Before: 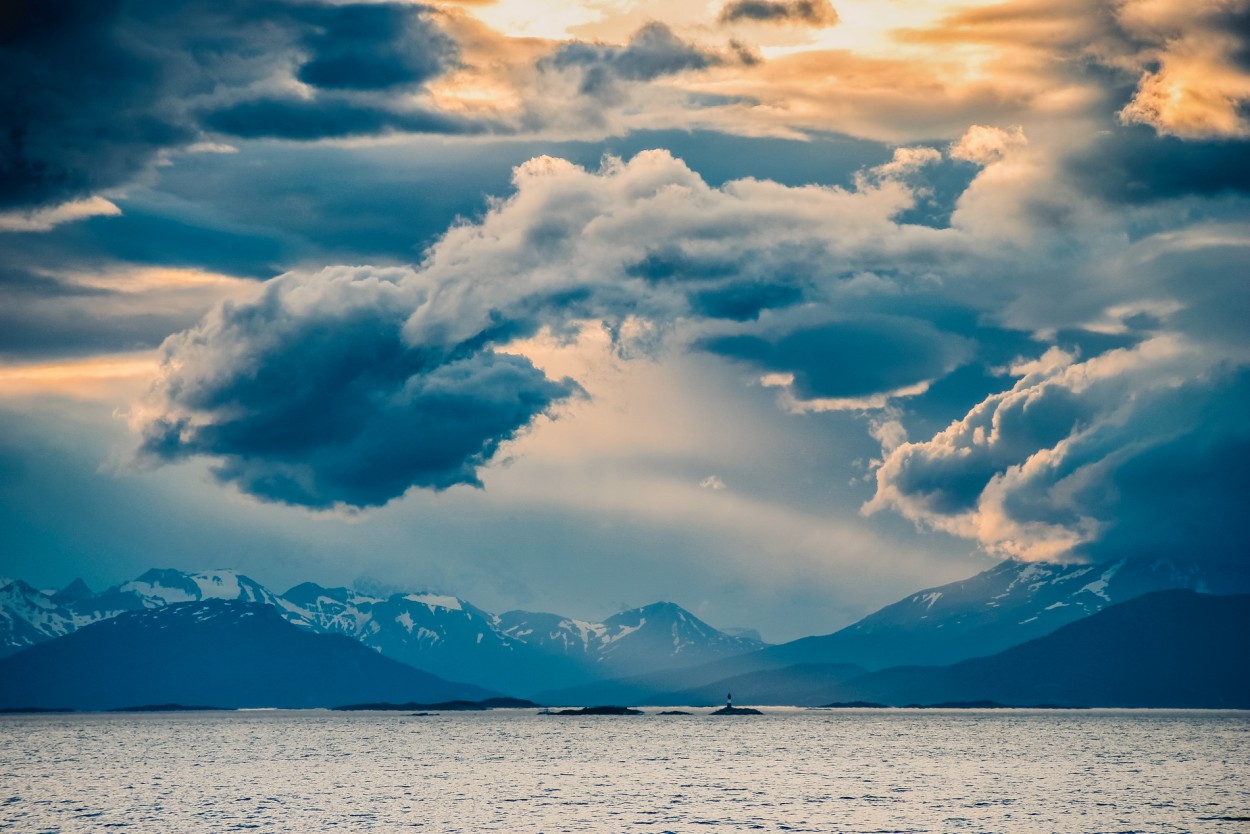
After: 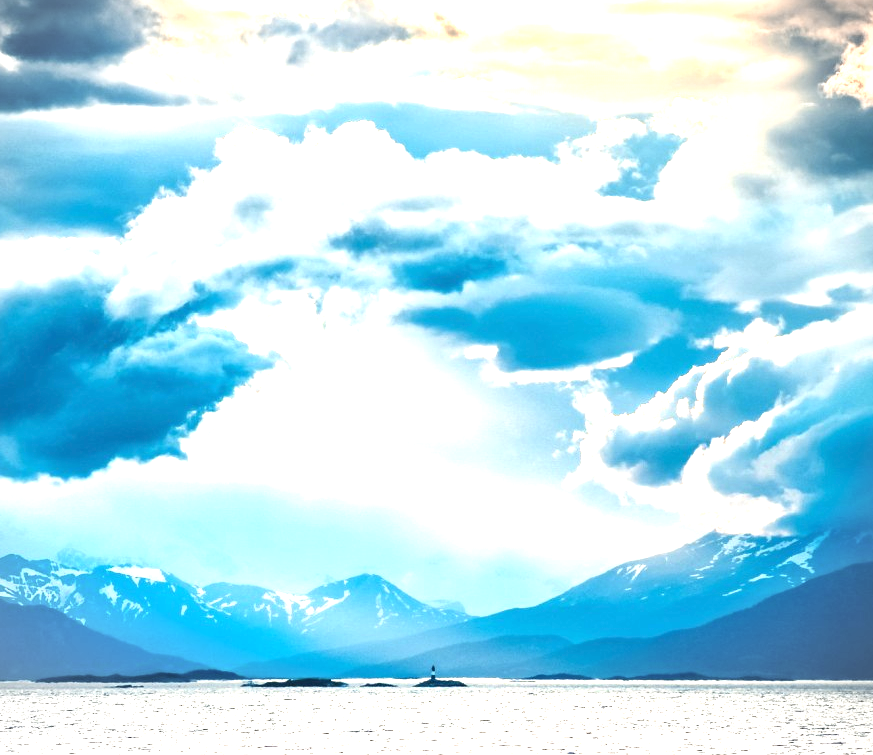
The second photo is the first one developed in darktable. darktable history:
crop and rotate: left 23.754%, top 3.412%, right 6.396%, bottom 6.052%
exposure: black level correction 0, exposure 1.981 EV, compensate highlight preservation false
vignetting: fall-off start 99.94%, brightness -0.288, width/height ratio 1.307
